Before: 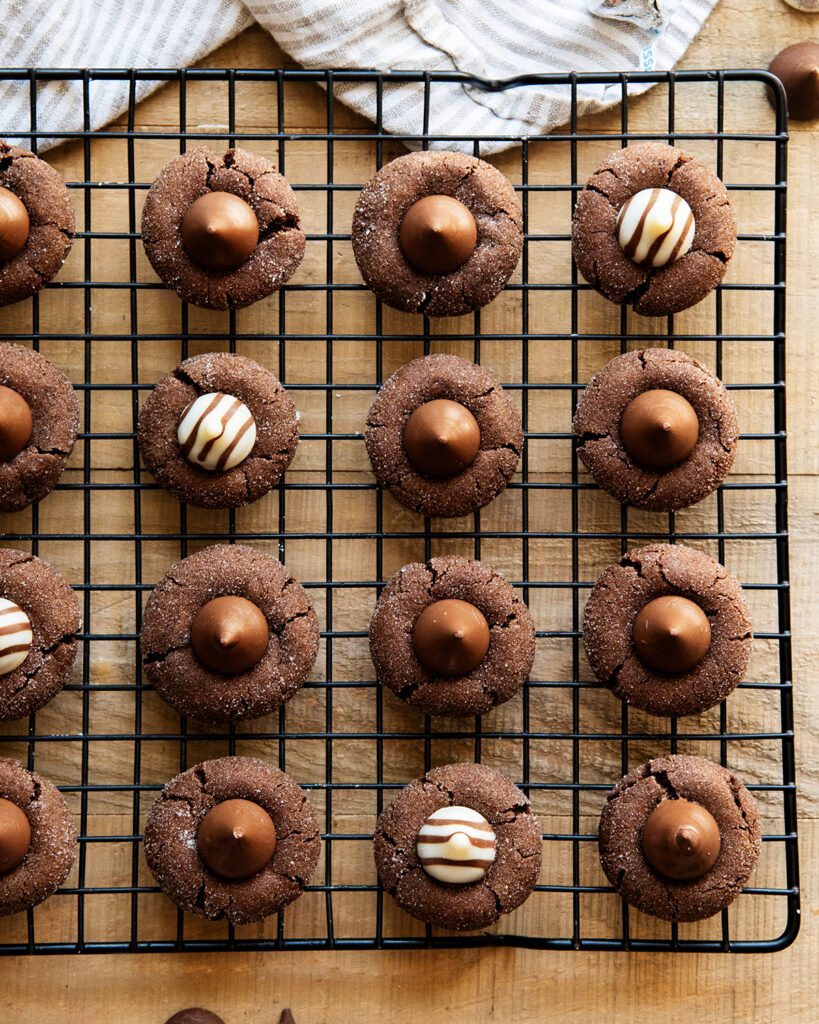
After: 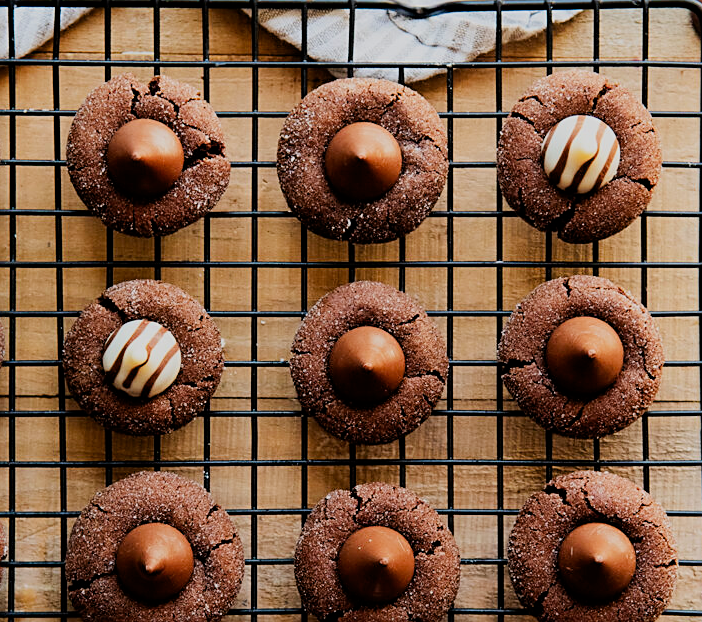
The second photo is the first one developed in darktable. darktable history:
contrast brightness saturation: contrast 0.039, saturation 0.074
filmic rgb: black relative exposure -7.65 EV, white relative exposure 4.56 EV, threshold 3.02 EV, hardness 3.61, iterations of high-quality reconstruction 0, enable highlight reconstruction true
sharpen: on, module defaults
crop and rotate: left 9.241%, top 7.213%, right 4.951%, bottom 31.994%
